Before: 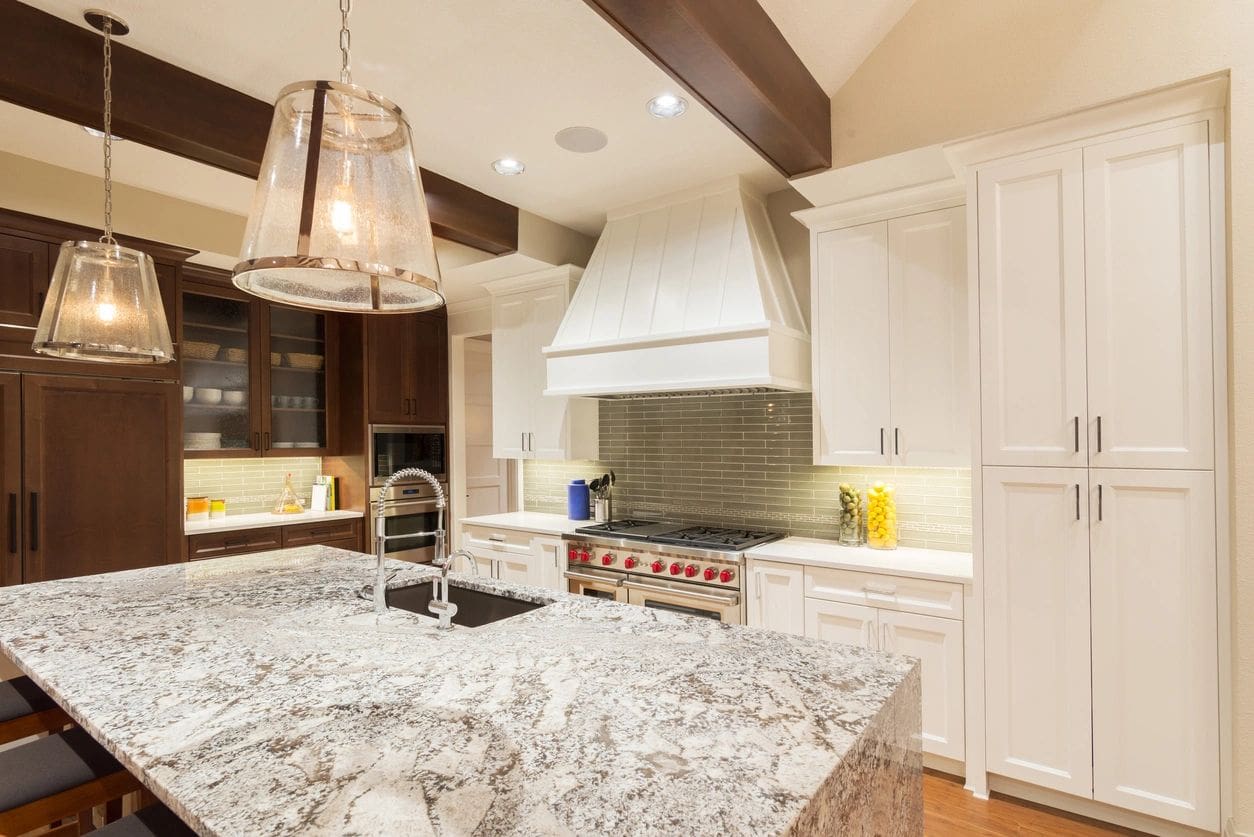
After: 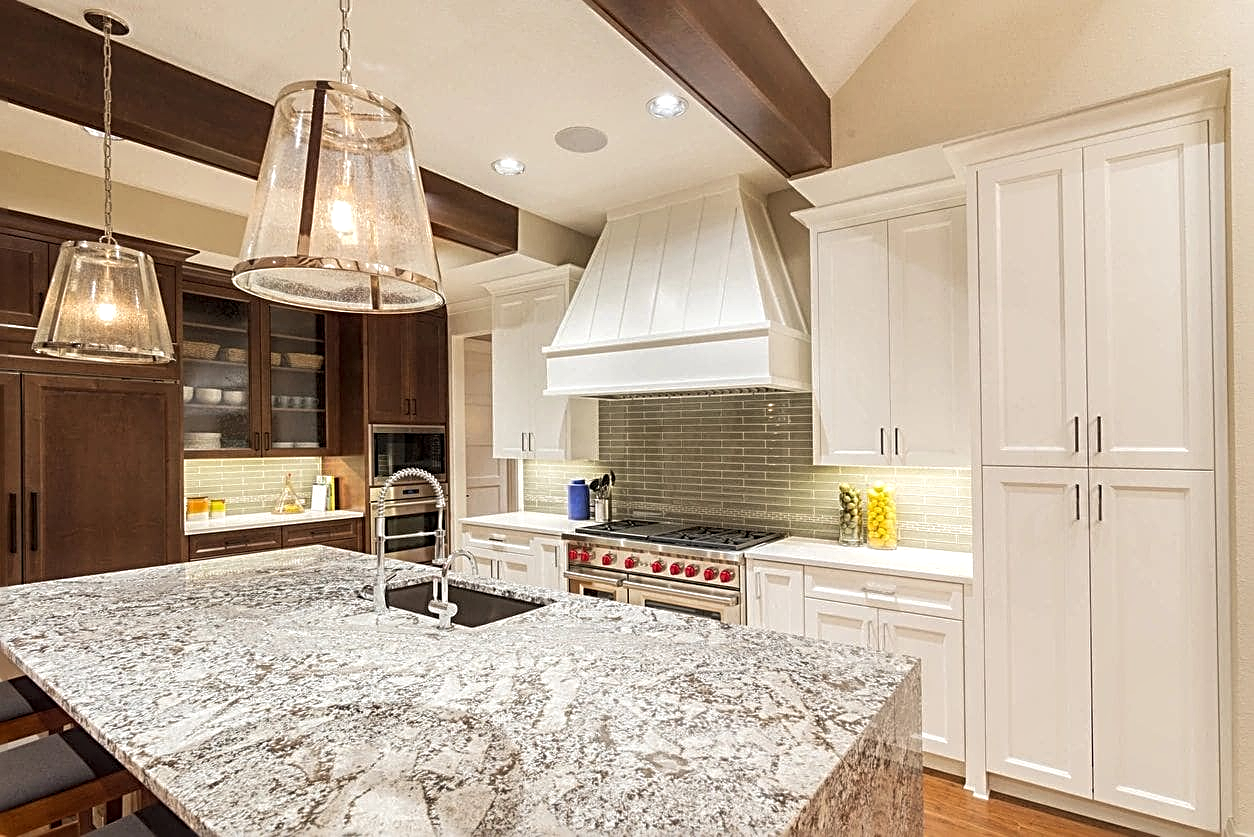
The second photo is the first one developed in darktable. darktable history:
local contrast: highlights 96%, shadows 85%, detail 160%, midtone range 0.2
sharpen: radius 2.824, amount 0.725
